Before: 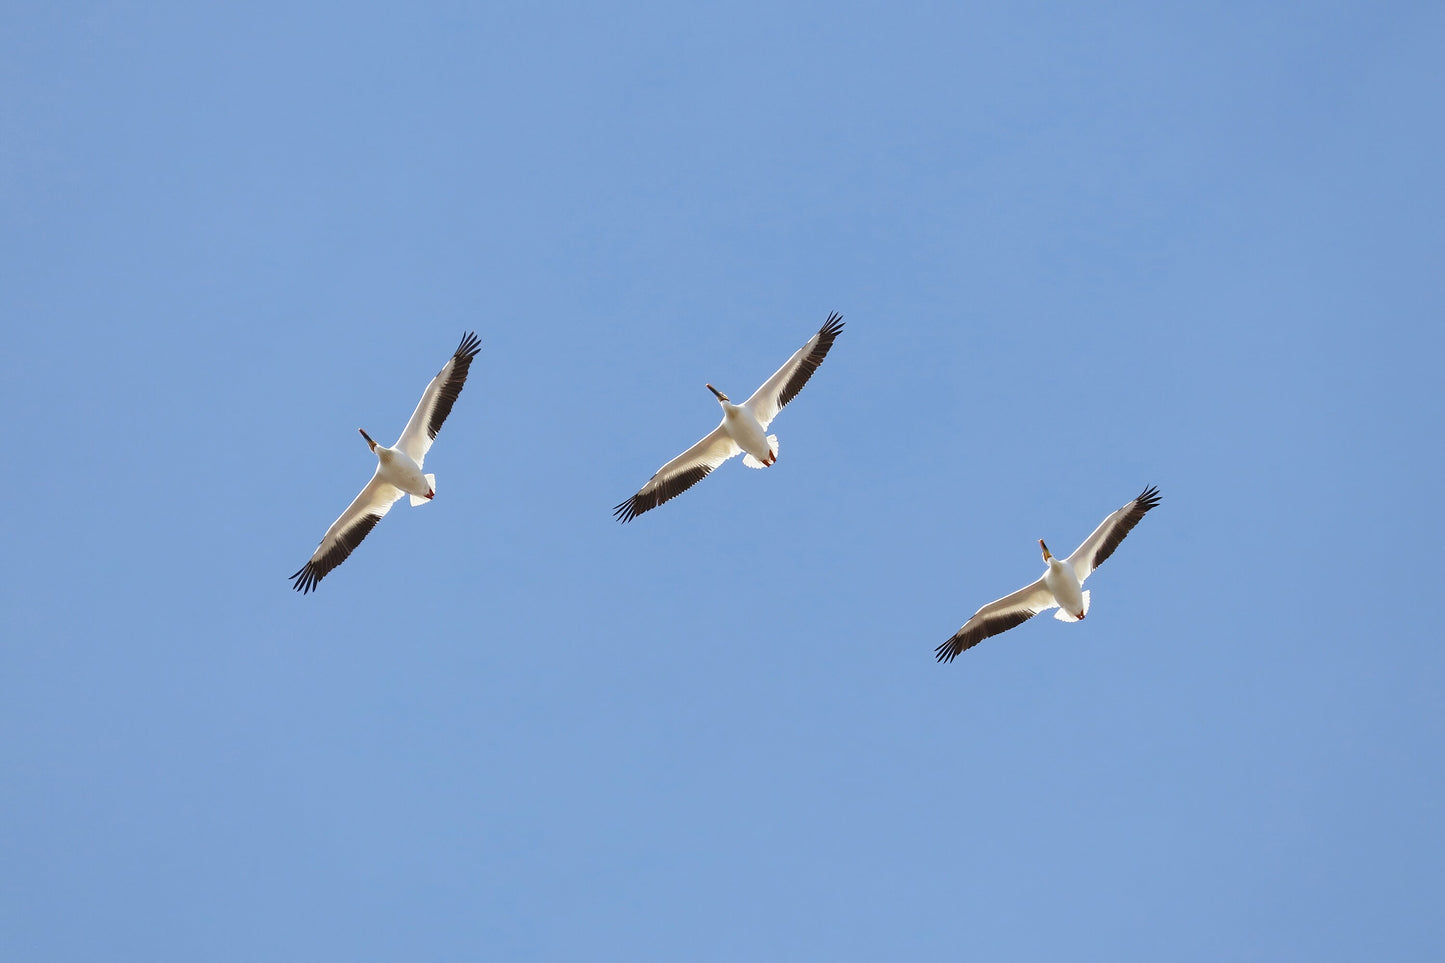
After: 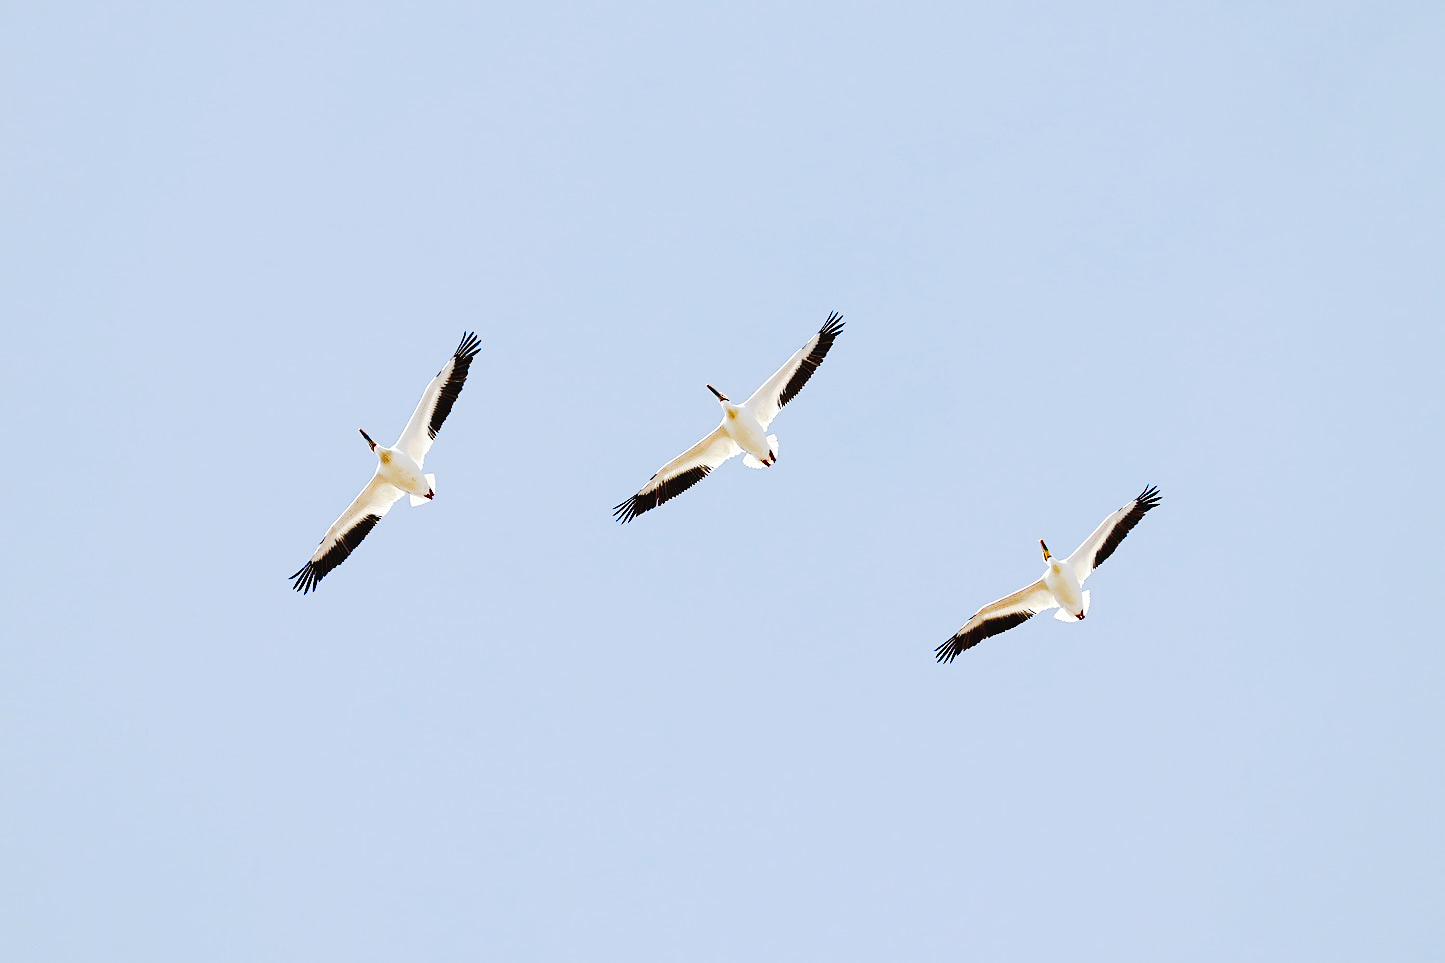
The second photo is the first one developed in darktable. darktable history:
exposure: compensate highlight preservation false
tone curve: curves: ch0 [(0, 0) (0.003, 0.011) (0.011, 0.014) (0.025, 0.018) (0.044, 0.023) (0.069, 0.028) (0.1, 0.031) (0.136, 0.039) (0.177, 0.056) (0.224, 0.081) (0.277, 0.129) (0.335, 0.188) (0.399, 0.256) (0.468, 0.367) (0.543, 0.514) (0.623, 0.684) (0.709, 0.785) (0.801, 0.846) (0.898, 0.884) (1, 1)], preserve colors none
sharpen: on, module defaults
base curve: curves: ch0 [(0, 0) (0.028, 0.03) (0.121, 0.232) (0.46, 0.748) (0.859, 0.968) (1, 1)], preserve colors none
